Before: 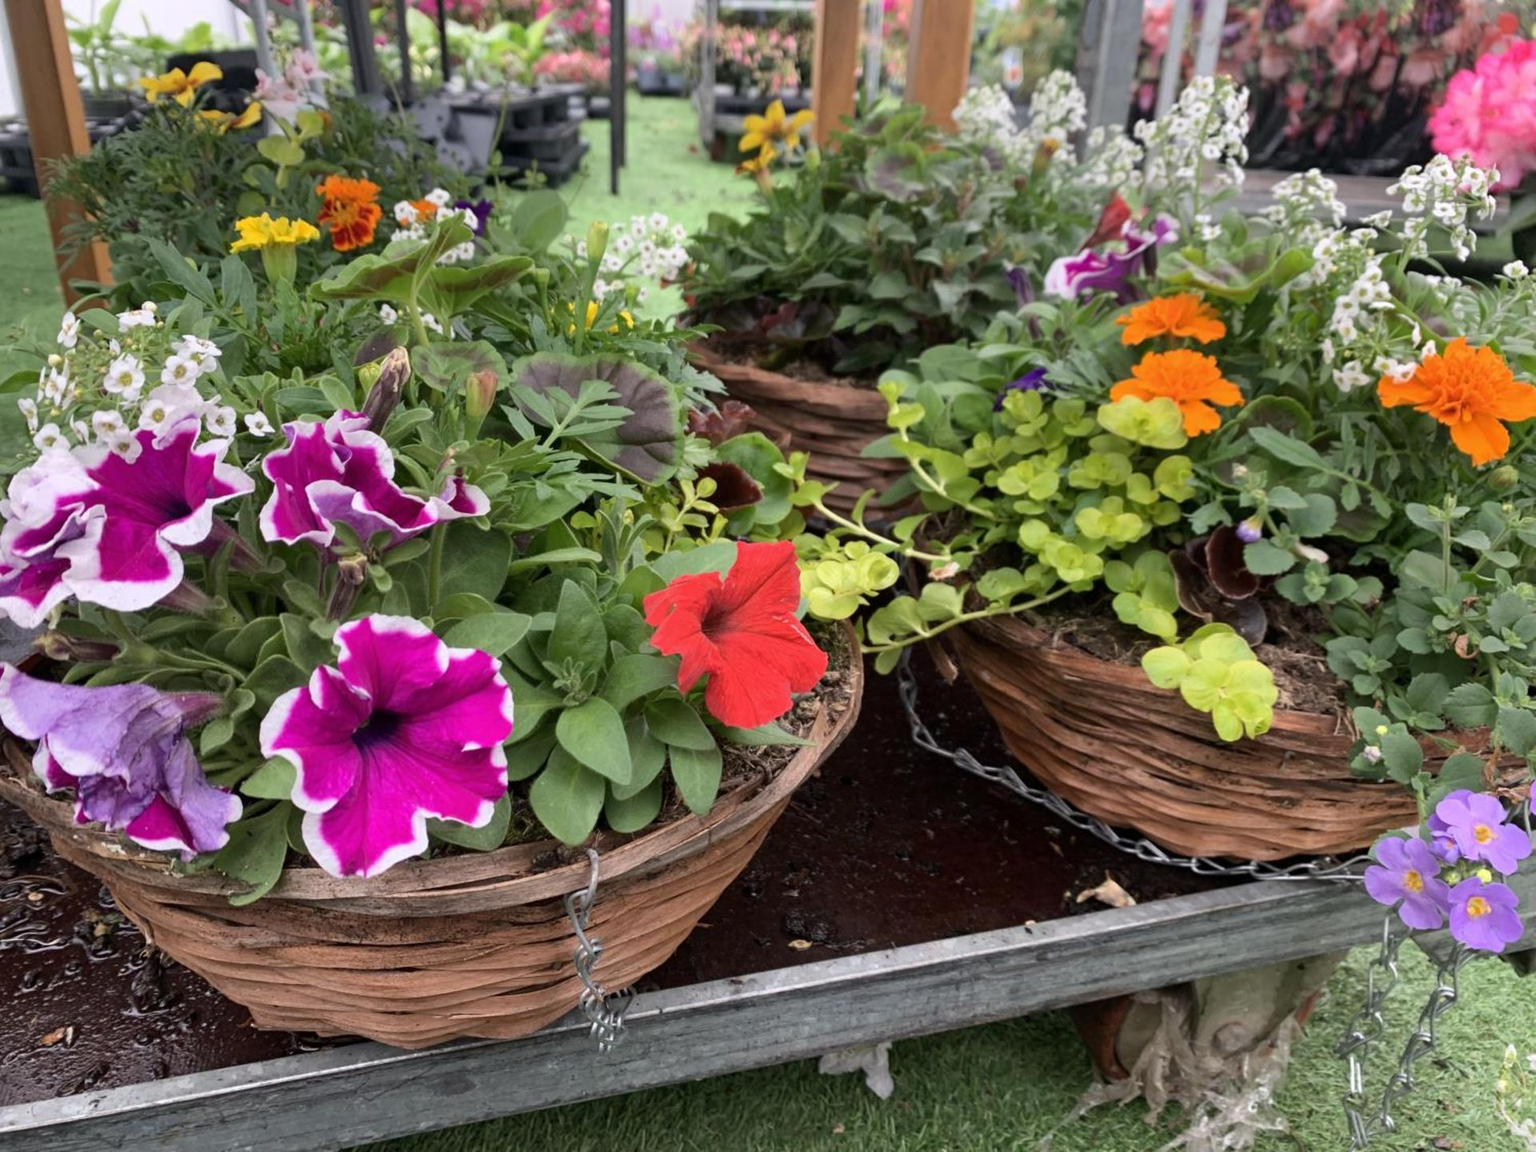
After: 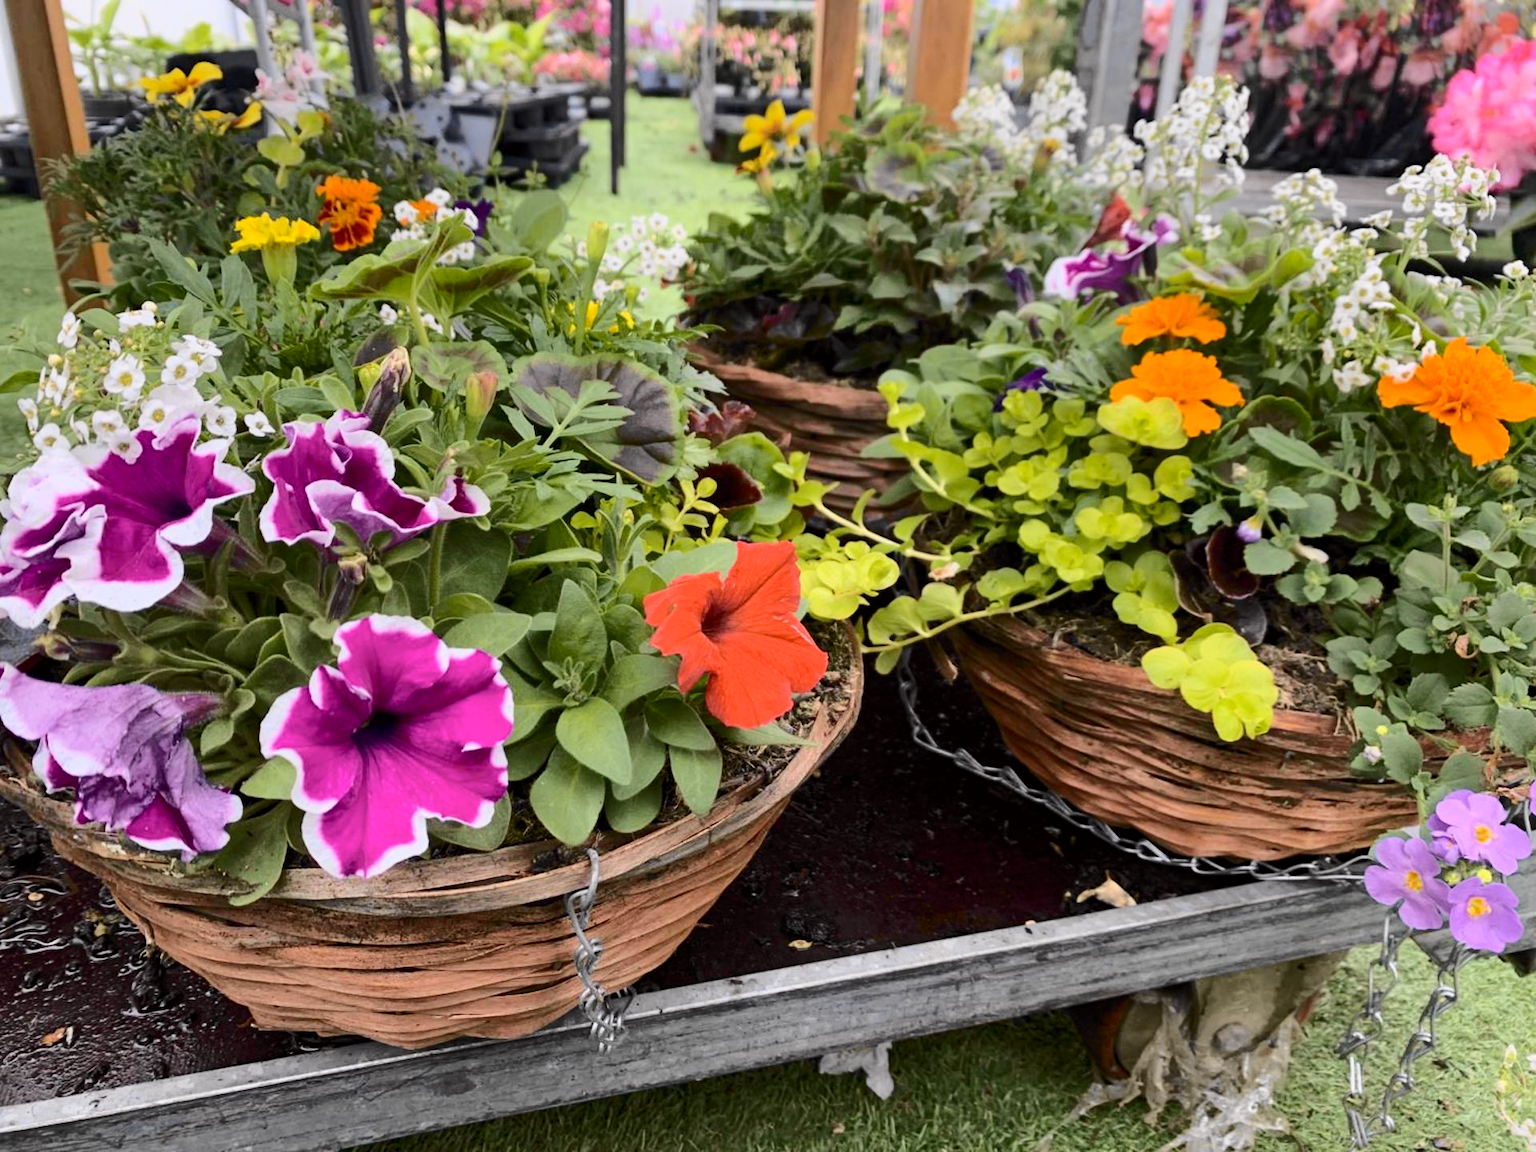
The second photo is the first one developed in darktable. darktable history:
tone curve: curves: ch0 [(0.017, 0) (0.107, 0.071) (0.295, 0.264) (0.447, 0.507) (0.54, 0.618) (0.733, 0.791) (0.879, 0.898) (1, 0.97)]; ch1 [(0, 0) (0.393, 0.415) (0.447, 0.448) (0.485, 0.497) (0.523, 0.515) (0.544, 0.55) (0.59, 0.609) (0.686, 0.686) (1, 1)]; ch2 [(0, 0) (0.369, 0.388) (0.449, 0.431) (0.499, 0.5) (0.521, 0.505) (0.53, 0.538) (0.579, 0.601) (0.669, 0.733) (1, 1)], color space Lab, independent channels, preserve colors none
